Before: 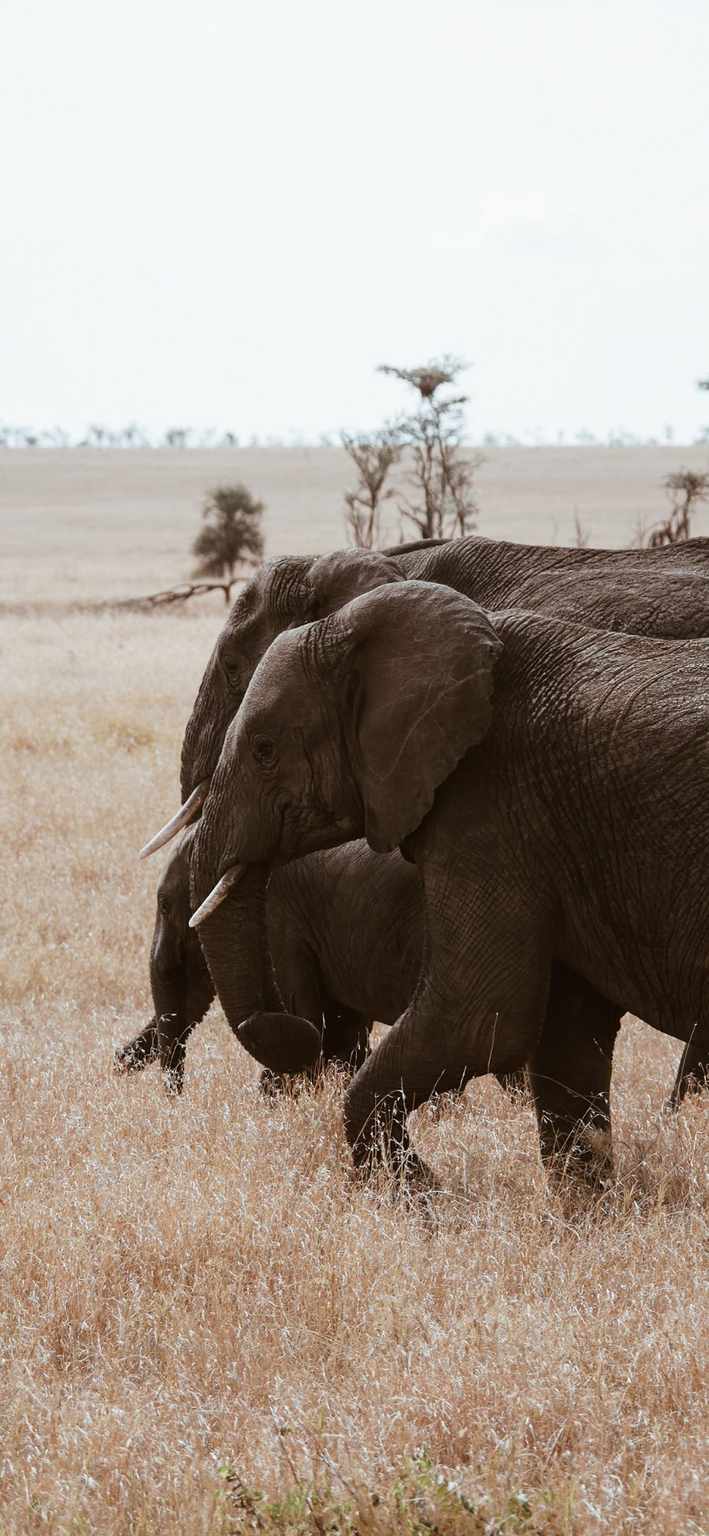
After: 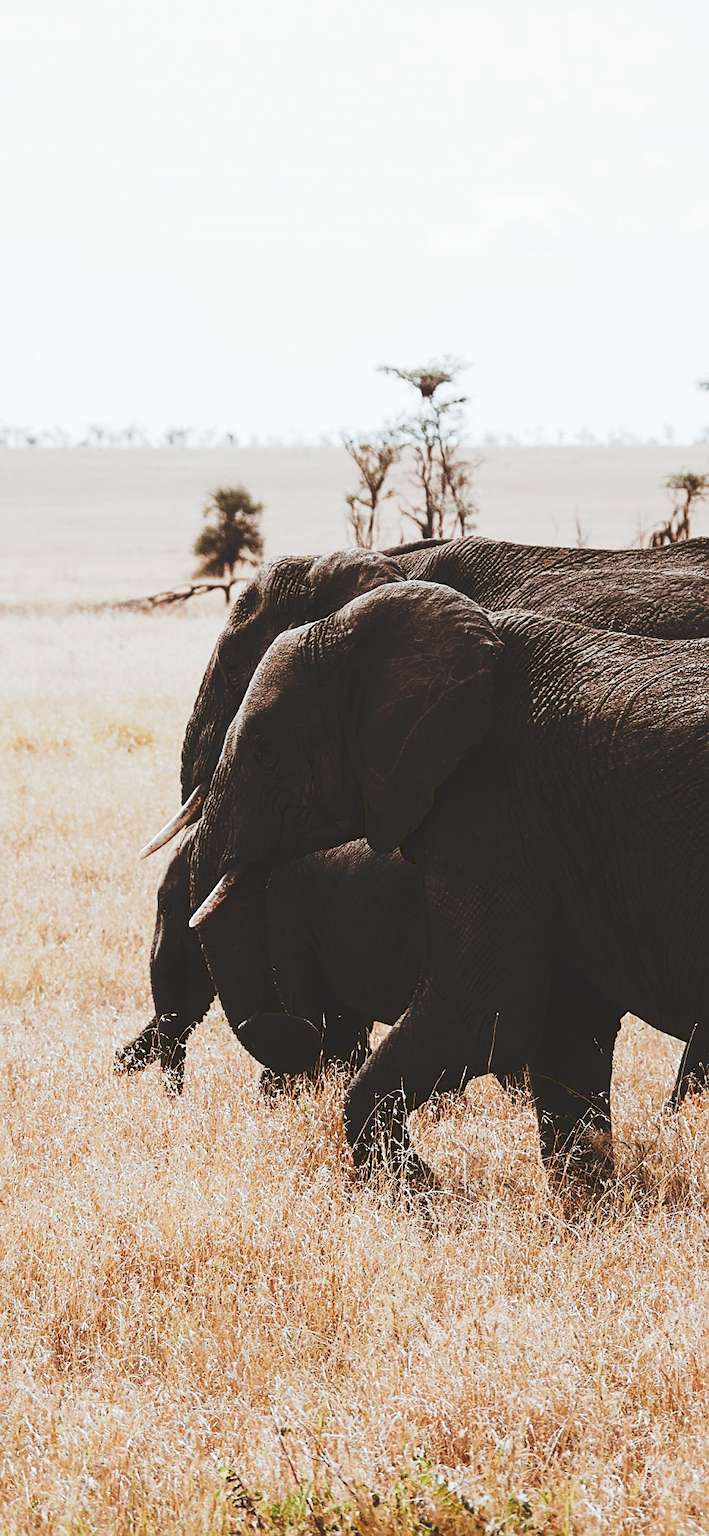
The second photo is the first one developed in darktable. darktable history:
tone curve: curves: ch0 [(0, 0) (0.003, 0.145) (0.011, 0.15) (0.025, 0.15) (0.044, 0.156) (0.069, 0.161) (0.1, 0.169) (0.136, 0.175) (0.177, 0.184) (0.224, 0.196) (0.277, 0.234) (0.335, 0.291) (0.399, 0.391) (0.468, 0.505) (0.543, 0.633) (0.623, 0.742) (0.709, 0.826) (0.801, 0.882) (0.898, 0.93) (1, 1)], preserve colors none
sharpen: on, module defaults
